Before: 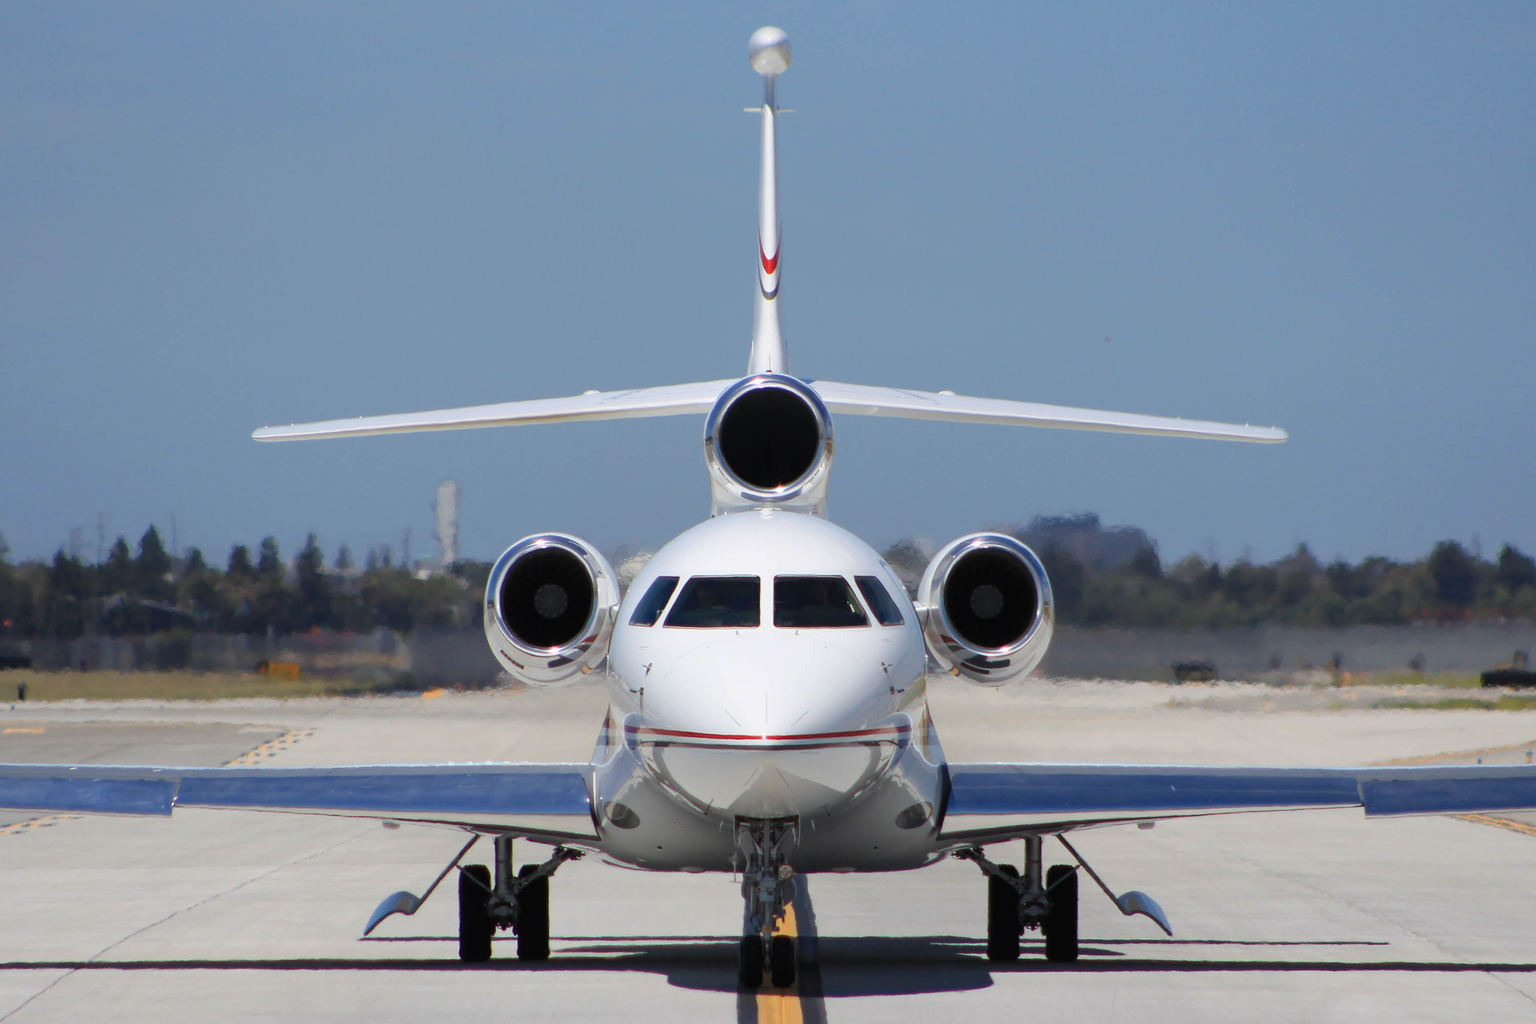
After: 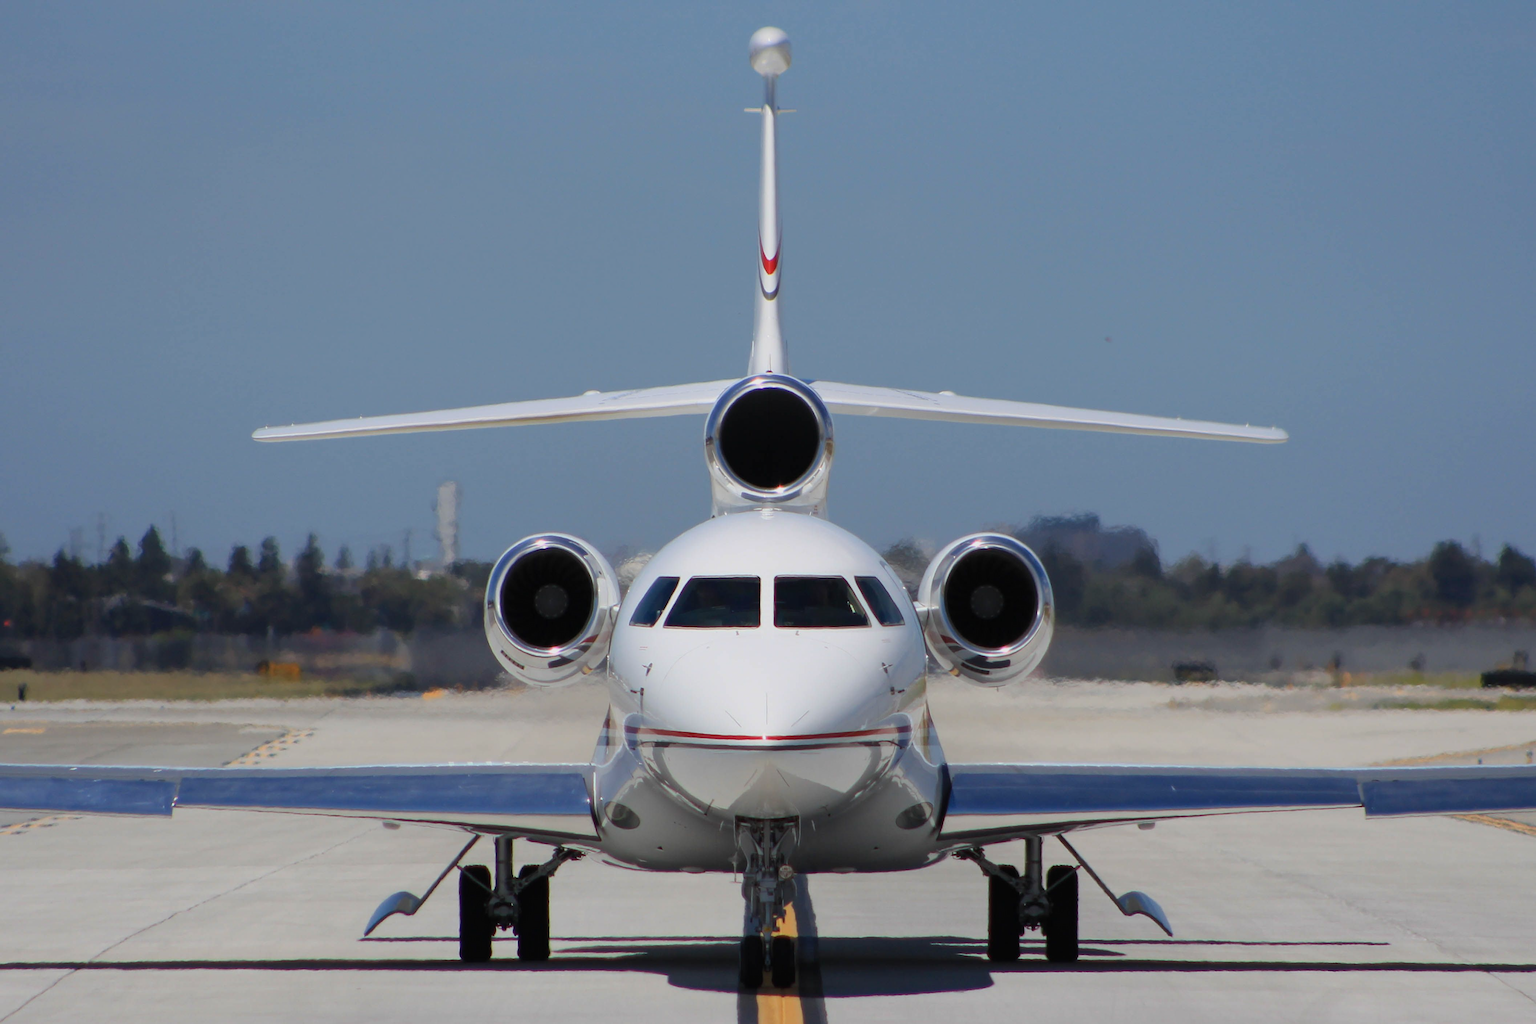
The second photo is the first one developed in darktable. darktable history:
exposure: exposure -0.299 EV, compensate highlight preservation false
